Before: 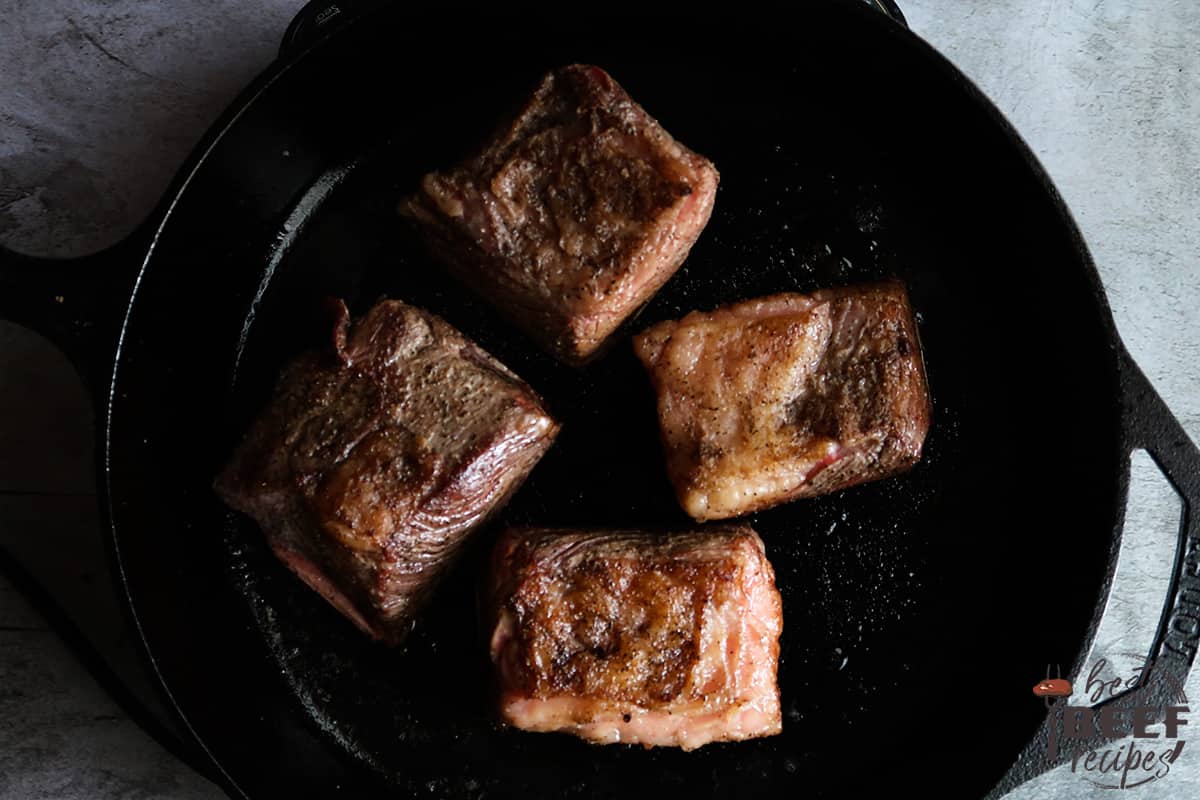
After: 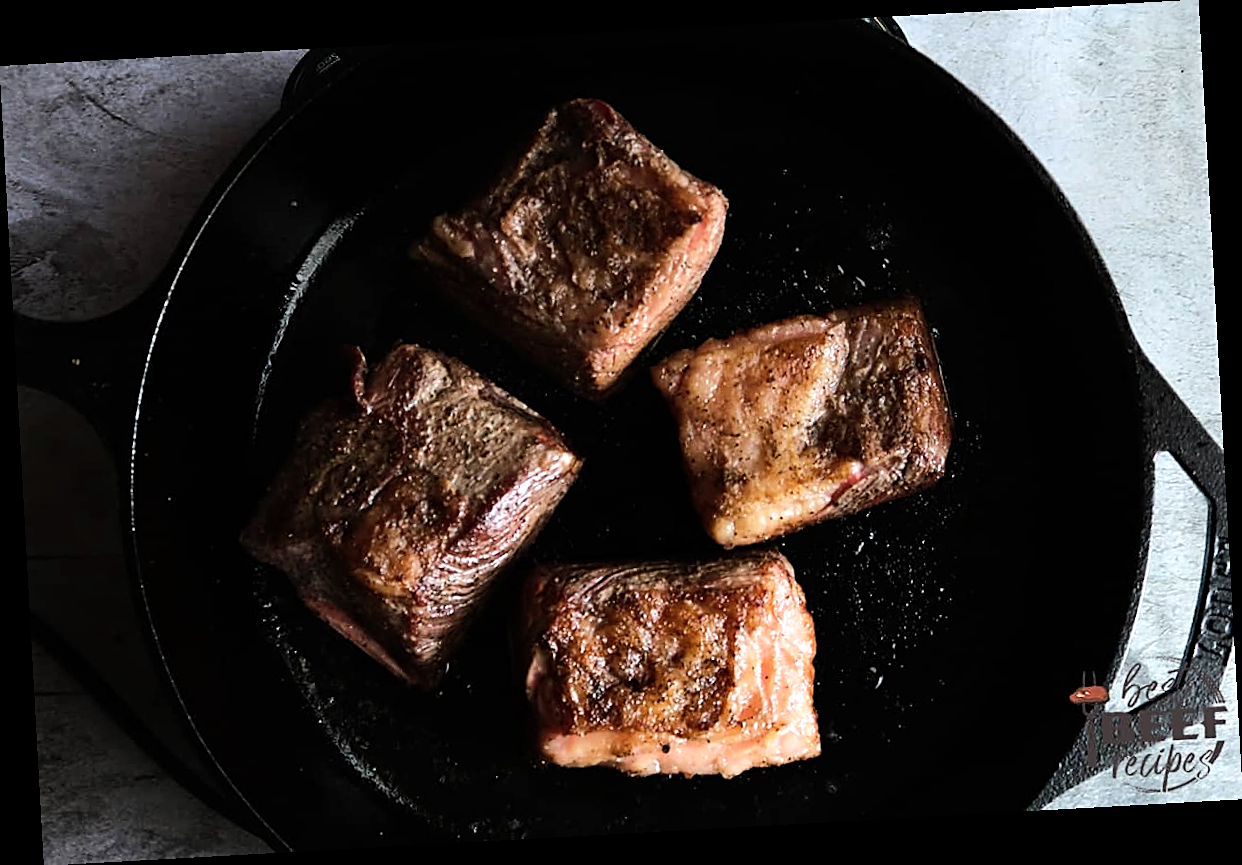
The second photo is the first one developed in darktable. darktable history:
rotate and perspective: rotation -3.18°, automatic cropping off
sharpen: amount 0.478
tone equalizer: -8 EV -0.417 EV, -7 EV -0.389 EV, -6 EV -0.333 EV, -5 EV -0.222 EV, -3 EV 0.222 EV, -2 EV 0.333 EV, -1 EV 0.389 EV, +0 EV 0.417 EV, edges refinement/feathering 500, mask exposure compensation -1.57 EV, preserve details no
shadows and highlights: radius 337.17, shadows 29.01, soften with gaussian
